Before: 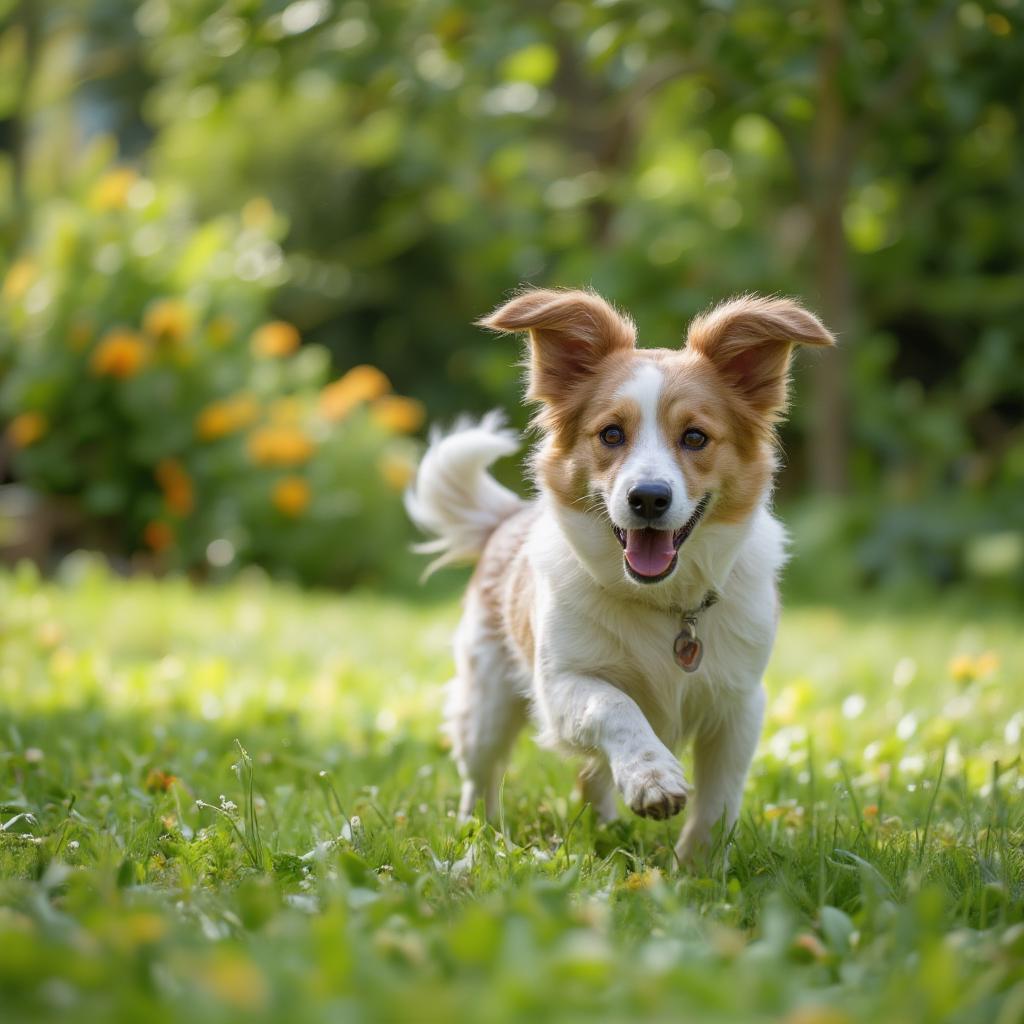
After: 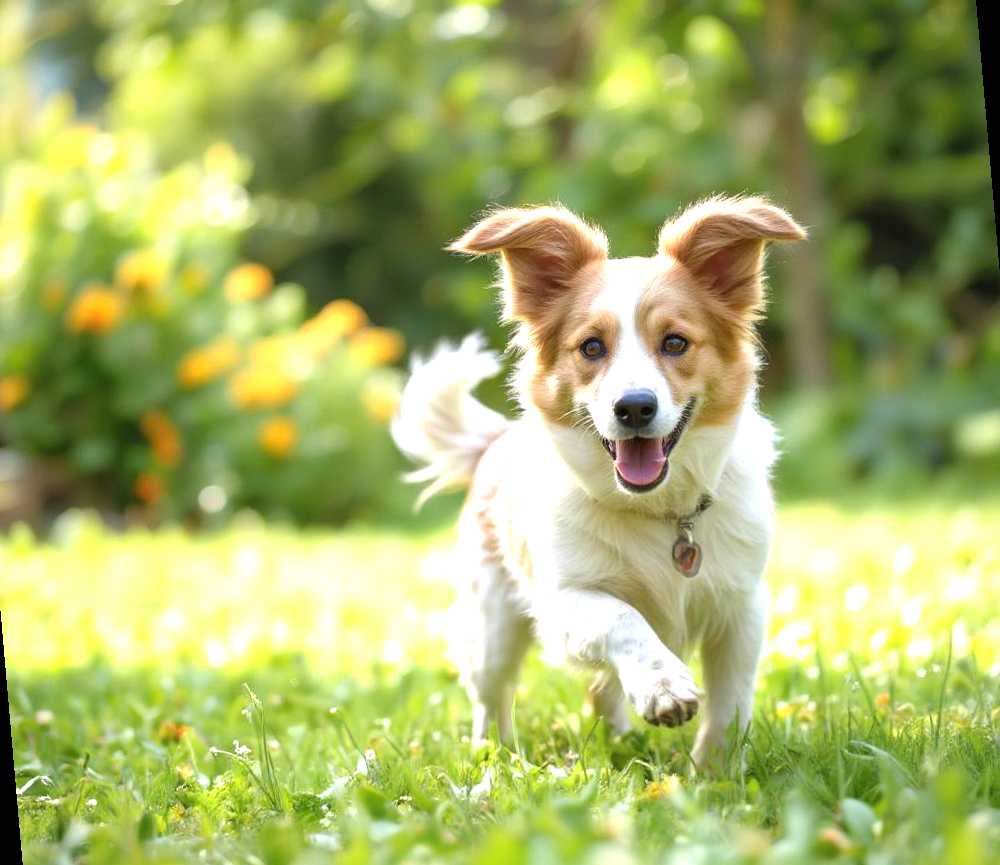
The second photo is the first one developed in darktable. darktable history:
exposure: black level correction 0, exposure 1.1 EV, compensate exposure bias true, compensate highlight preservation false
rotate and perspective: rotation -5°, crop left 0.05, crop right 0.952, crop top 0.11, crop bottom 0.89
